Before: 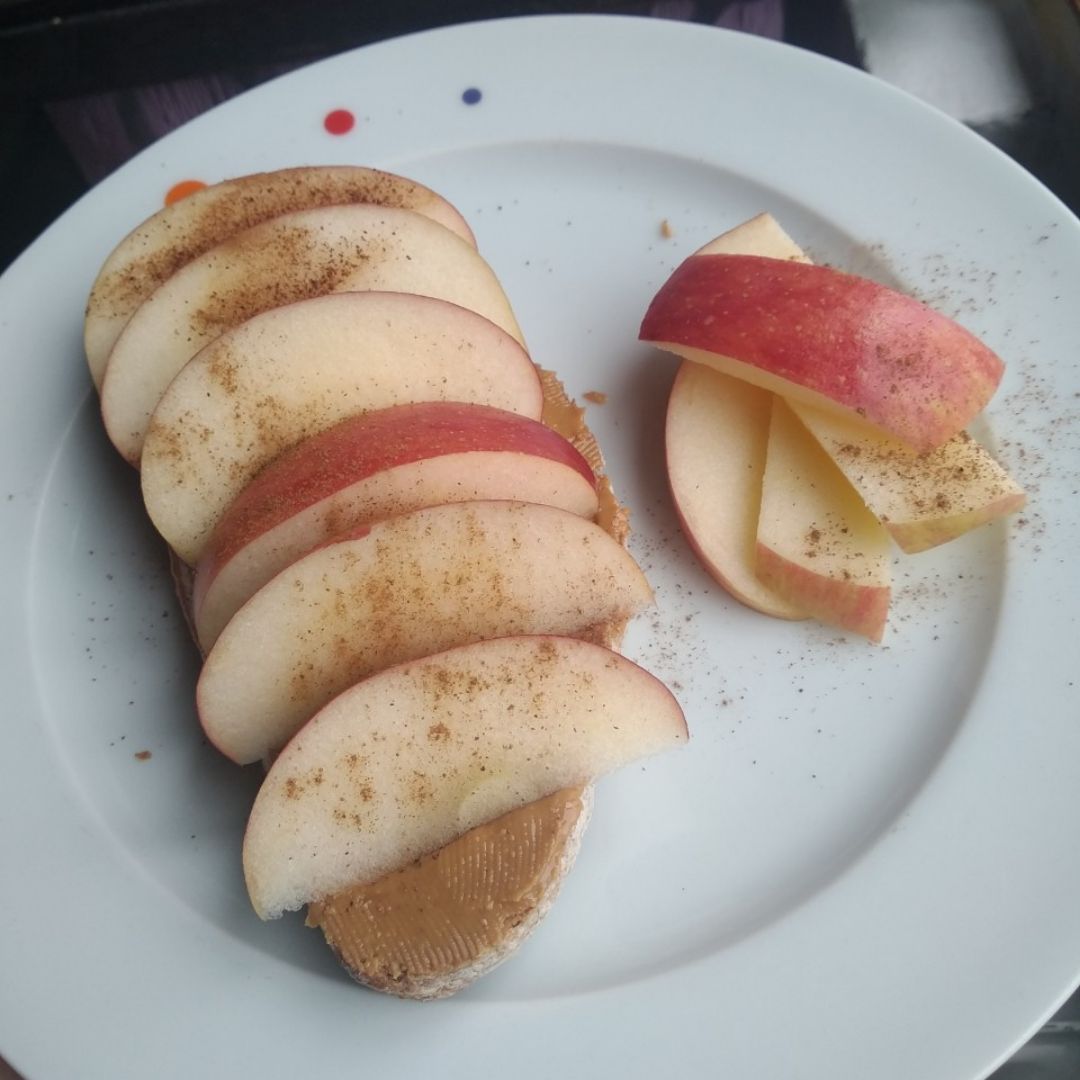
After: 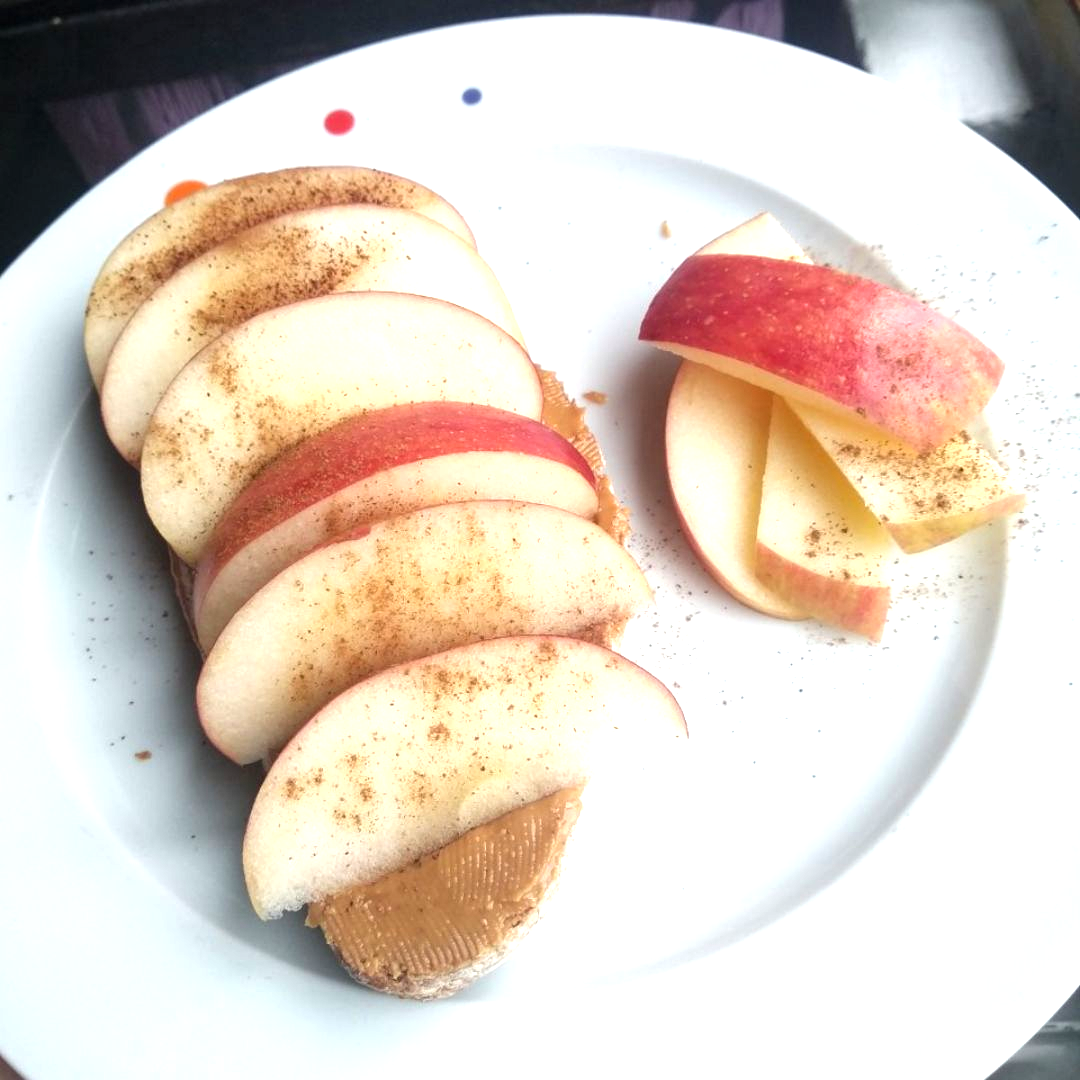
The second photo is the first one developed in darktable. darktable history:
levels: levels [0, 0.352, 0.703]
local contrast: highlights 102%, shadows 99%, detail 120%, midtone range 0.2
exposure: black level correction 0.001, exposure -0.123 EV, compensate highlight preservation false
